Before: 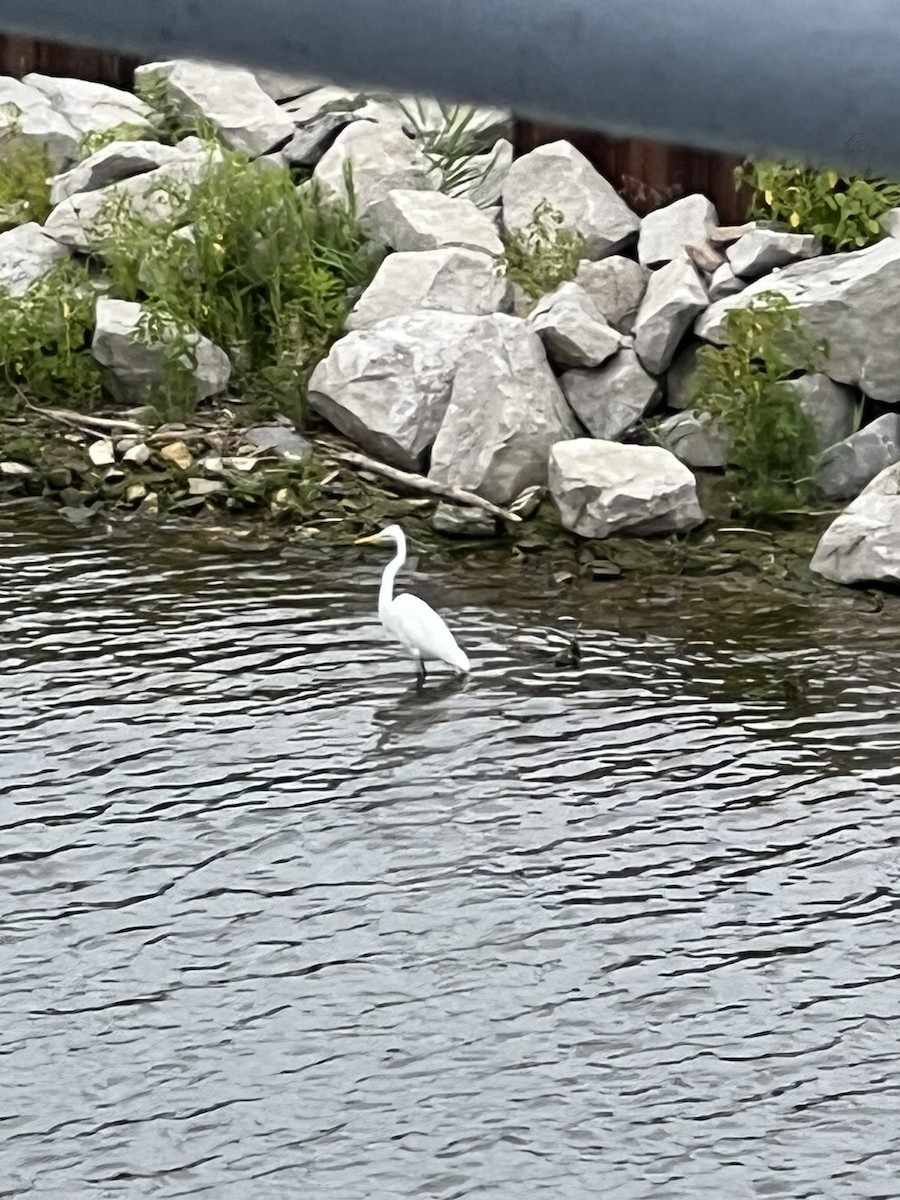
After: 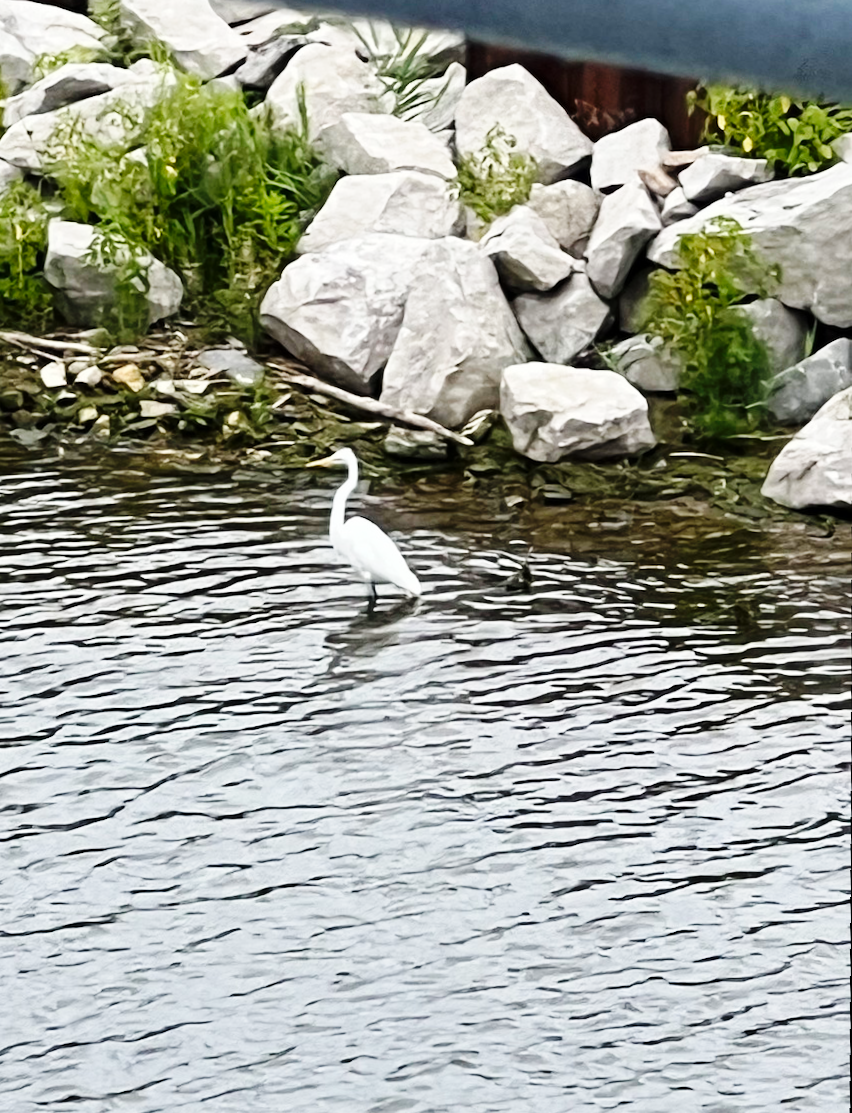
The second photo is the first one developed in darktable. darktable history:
white balance: emerald 1
rotate and perspective: rotation 2.17°, automatic cropping off
base curve: curves: ch0 [(0, 0) (0.036, 0.025) (0.121, 0.166) (0.206, 0.329) (0.605, 0.79) (1, 1)], preserve colors none
crop and rotate: angle 1.96°, left 5.673%, top 5.673%
